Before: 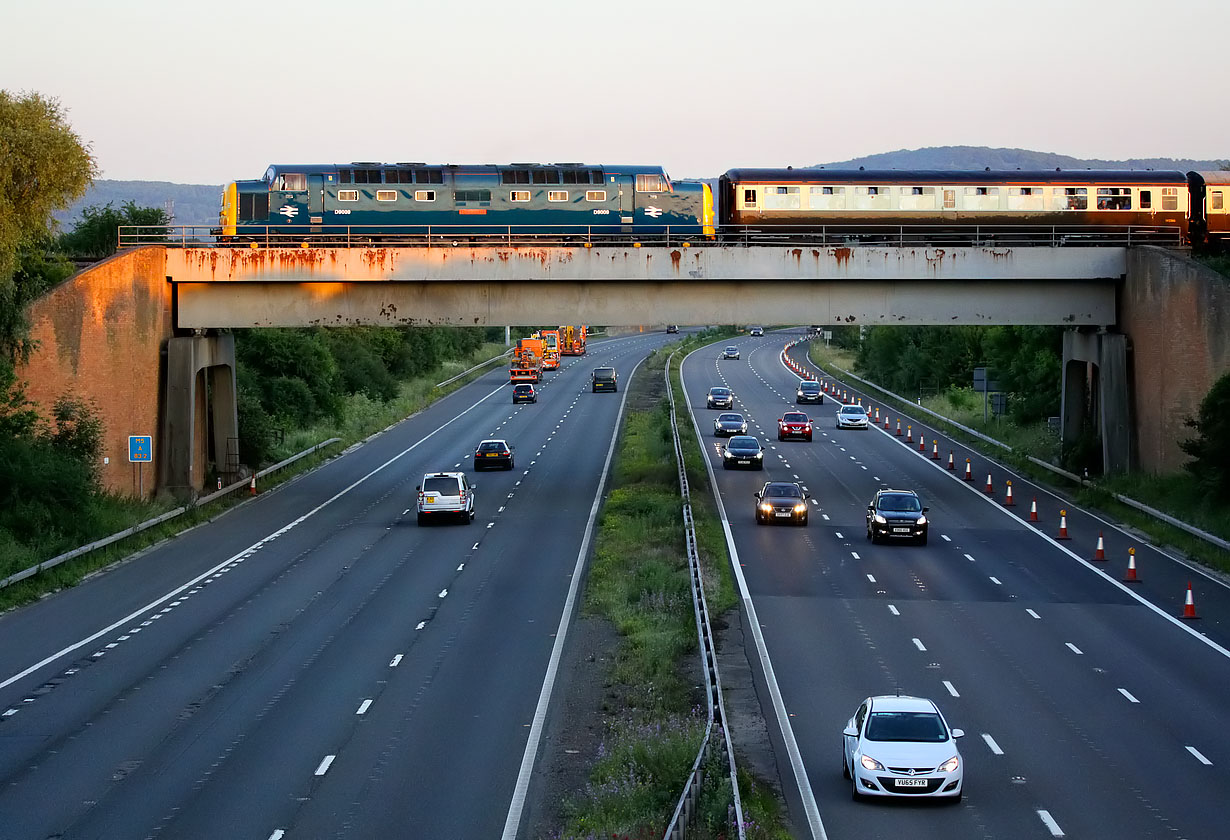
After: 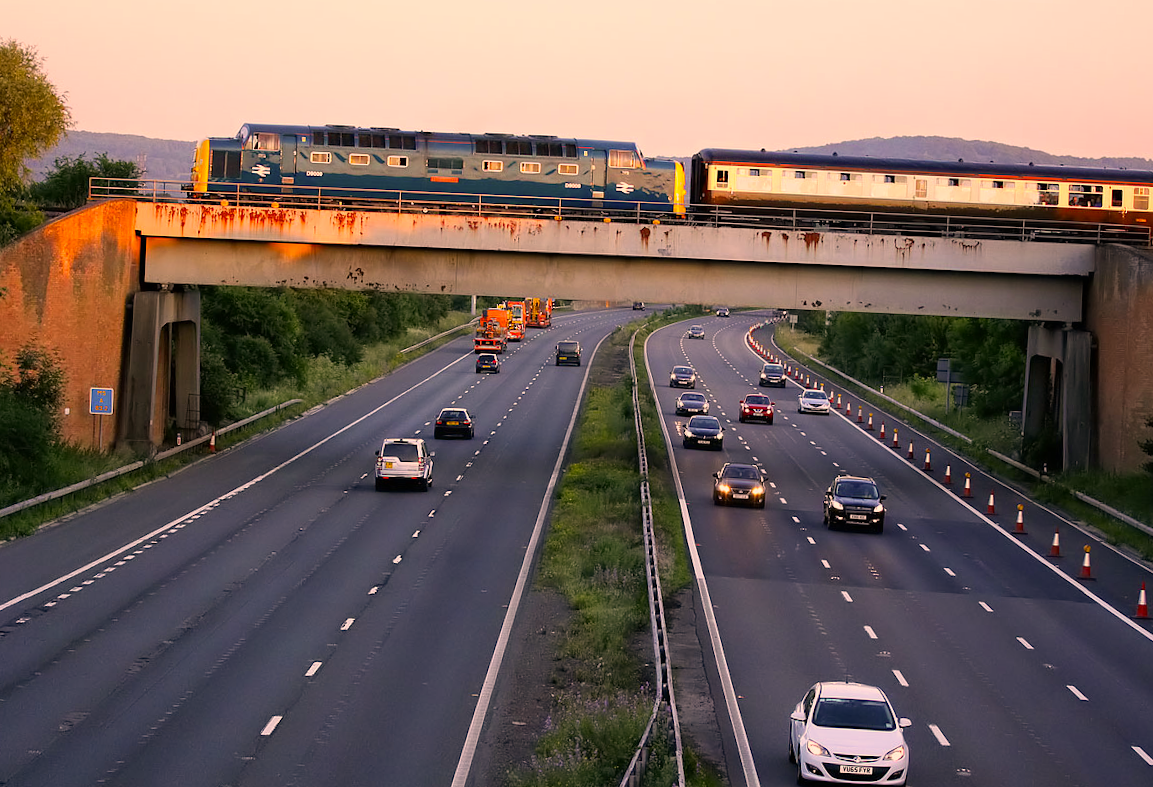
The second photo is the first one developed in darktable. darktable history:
exposure: black level correction 0, exposure 0 EV, compensate highlight preservation false
crop and rotate: angle -2.63°
color correction: highlights a* 22.16, highlights b* 21.67
